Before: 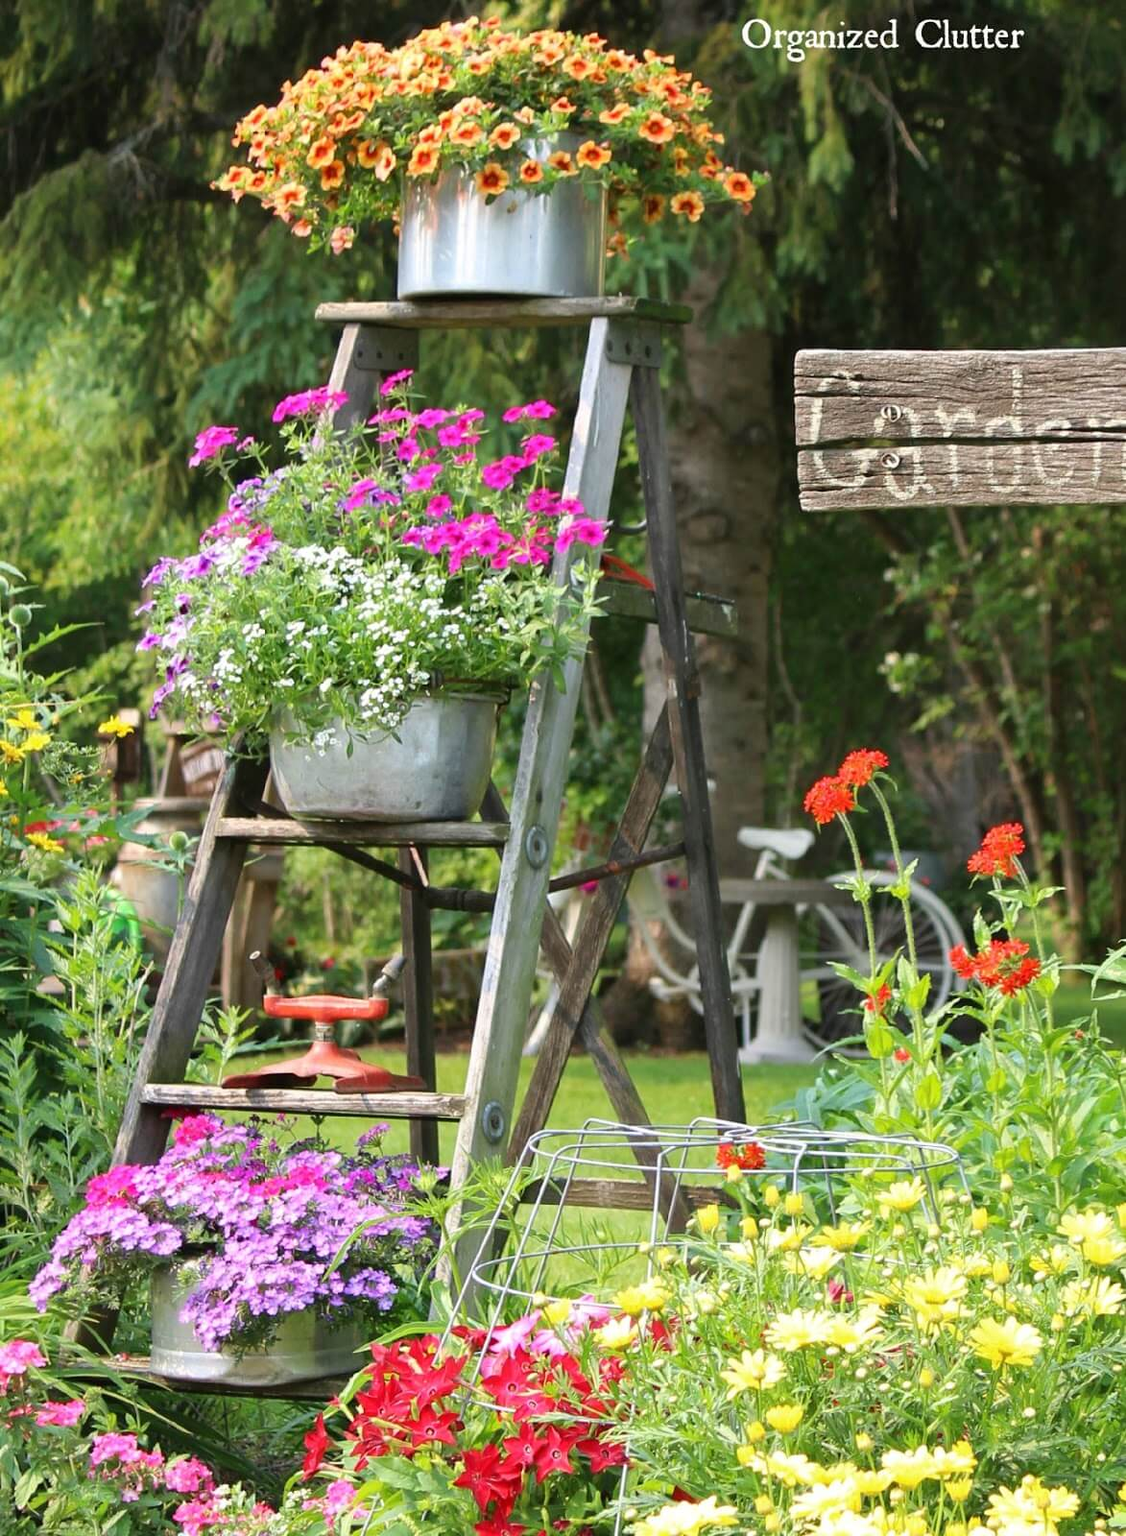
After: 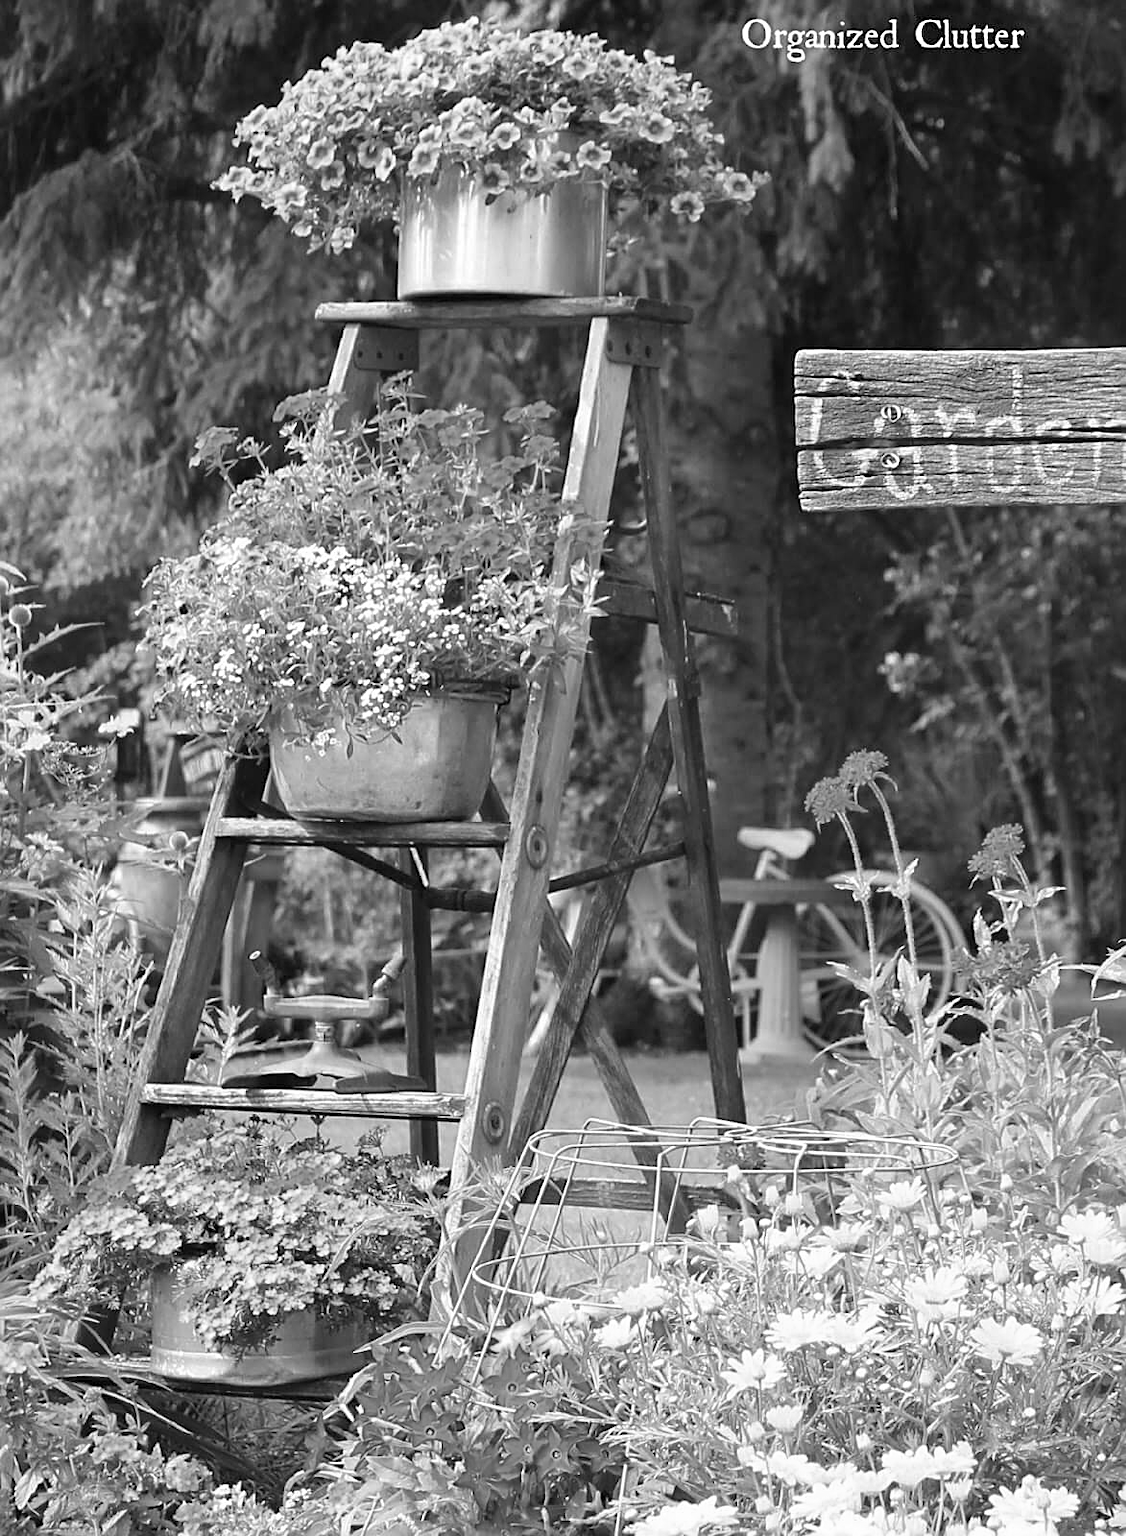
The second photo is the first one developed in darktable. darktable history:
monochrome: a 16.01, b -2.65, highlights 0.52
sharpen: on, module defaults
